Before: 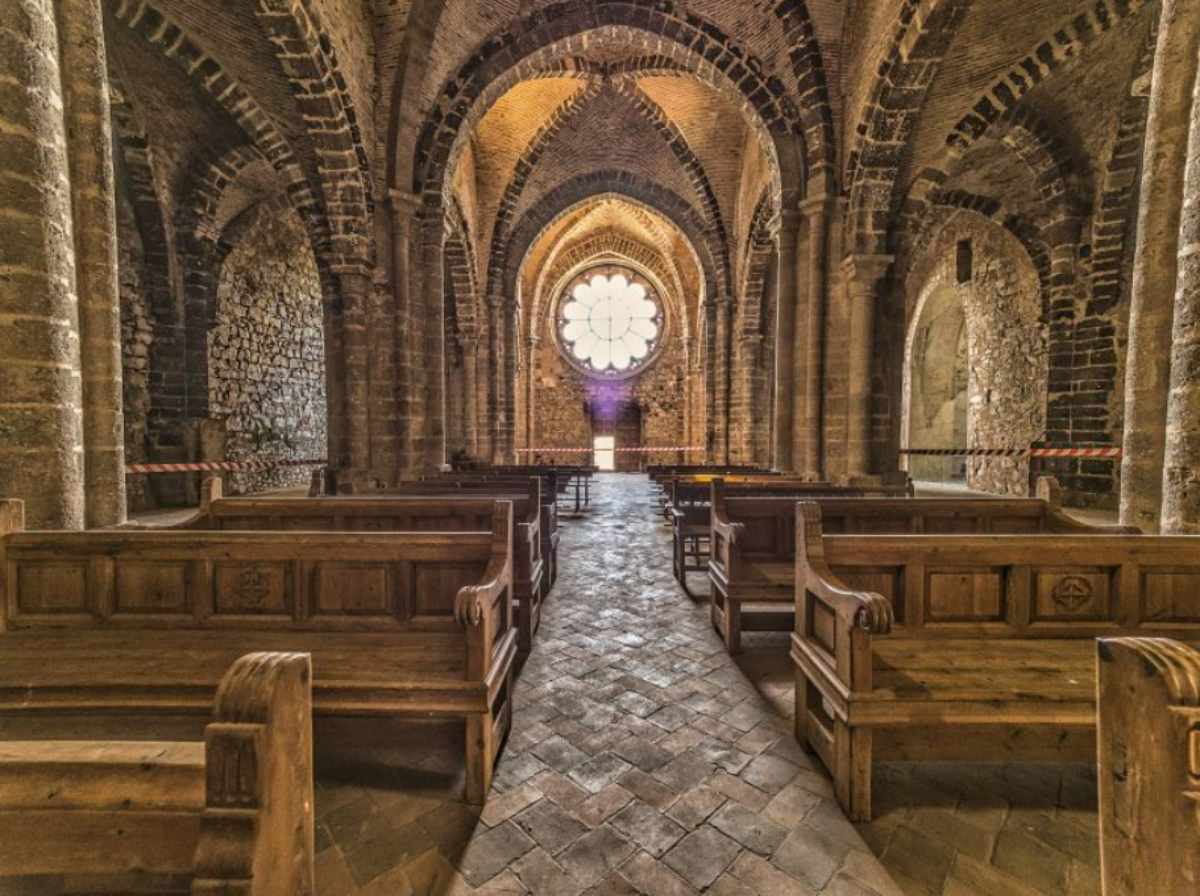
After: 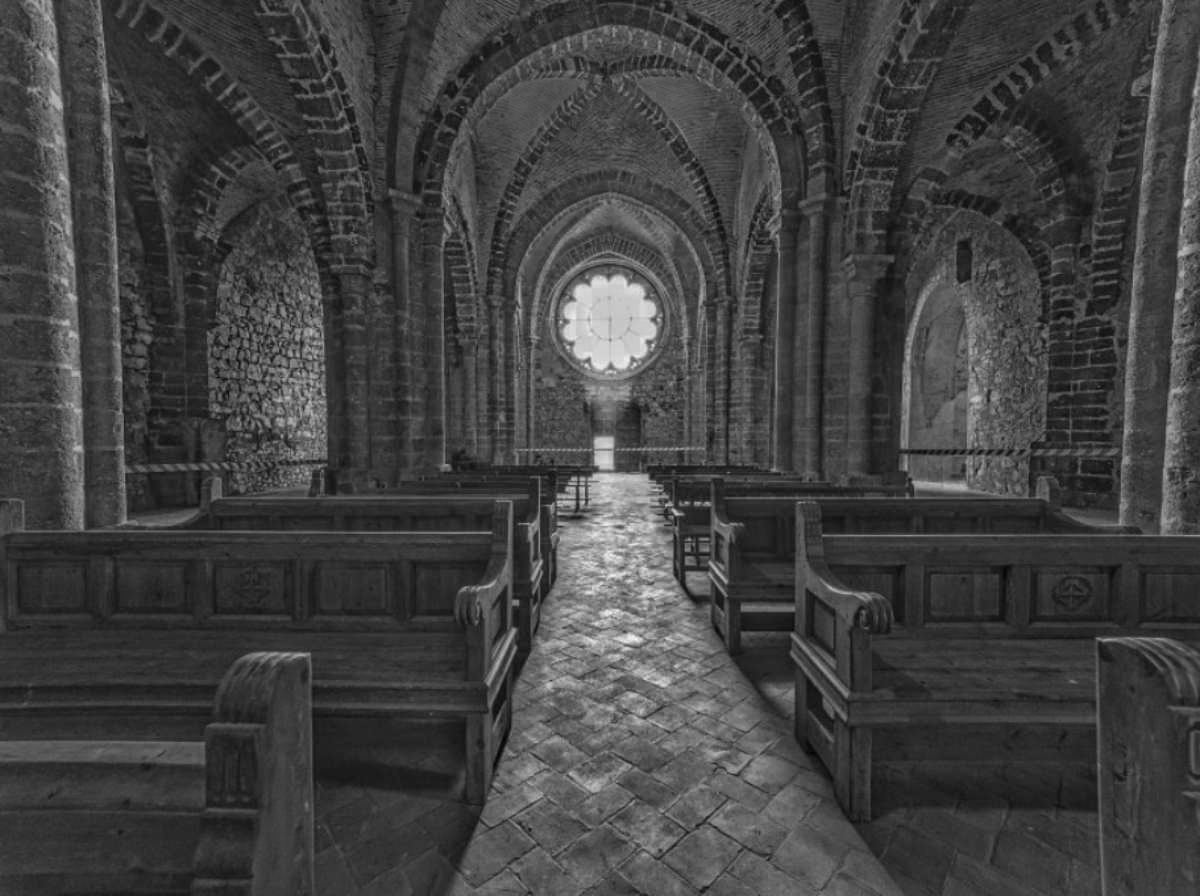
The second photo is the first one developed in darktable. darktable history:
contrast brightness saturation: saturation -0.051
color zones: curves: ch0 [(0.002, 0.429) (0.121, 0.212) (0.198, 0.113) (0.276, 0.344) (0.331, 0.541) (0.41, 0.56) (0.482, 0.289) (0.619, 0.227) (0.721, 0.18) (0.821, 0.435) (0.928, 0.555) (1, 0.587)]; ch1 [(0, 0) (0.143, 0) (0.286, 0) (0.429, 0) (0.571, 0) (0.714, 0) (0.857, 0)]
